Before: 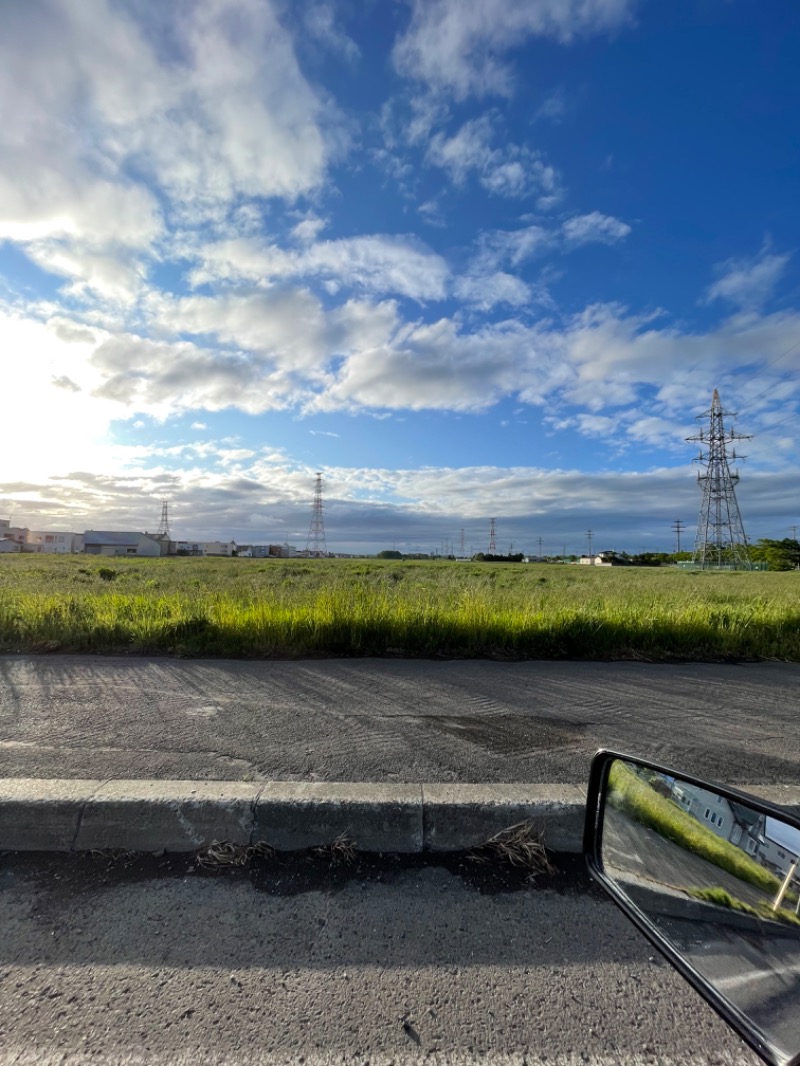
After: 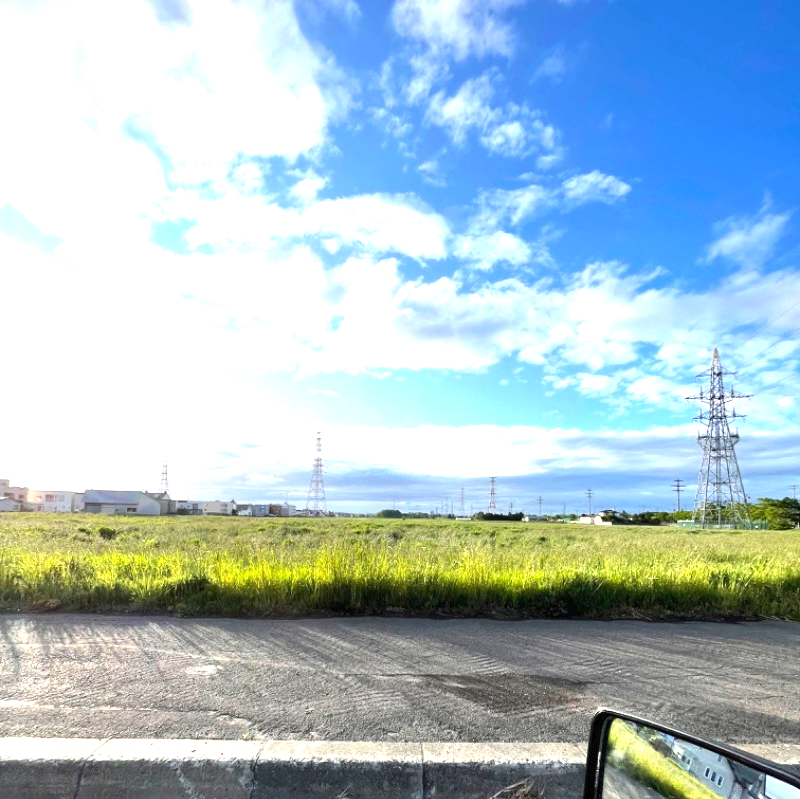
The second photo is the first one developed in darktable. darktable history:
crop: top 3.857%, bottom 21.132%
exposure: black level correction 0, exposure 1.625 EV, compensate exposure bias true, compensate highlight preservation false
